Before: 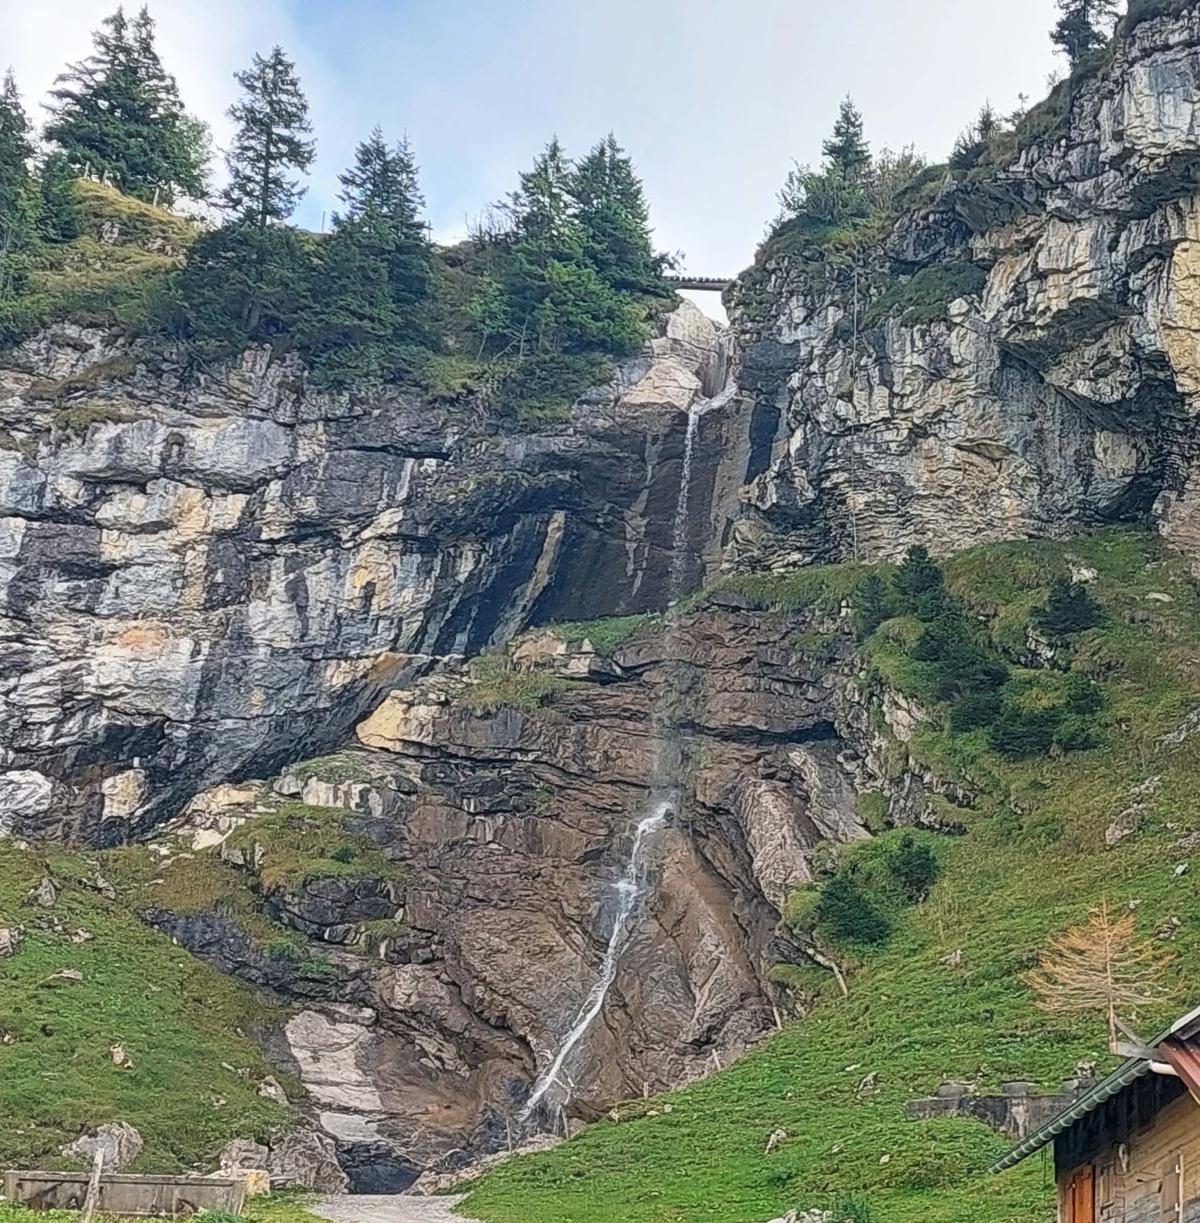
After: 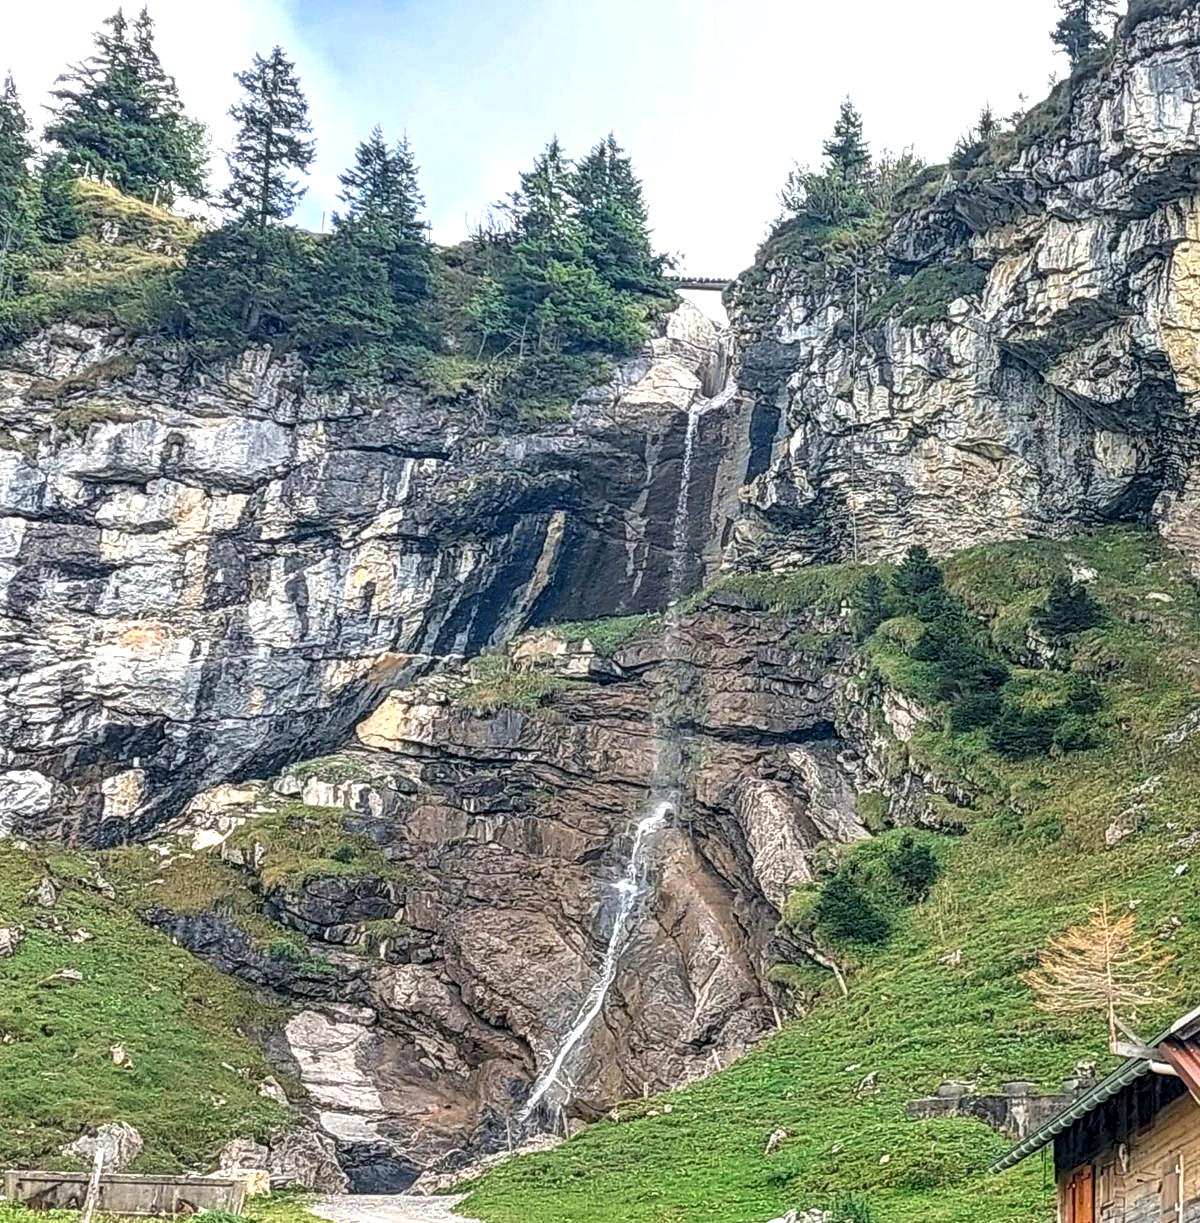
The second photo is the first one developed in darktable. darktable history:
local contrast: highlights 22%, detail 150%
exposure: black level correction 0, exposure 0.499 EV, compensate highlight preservation false
